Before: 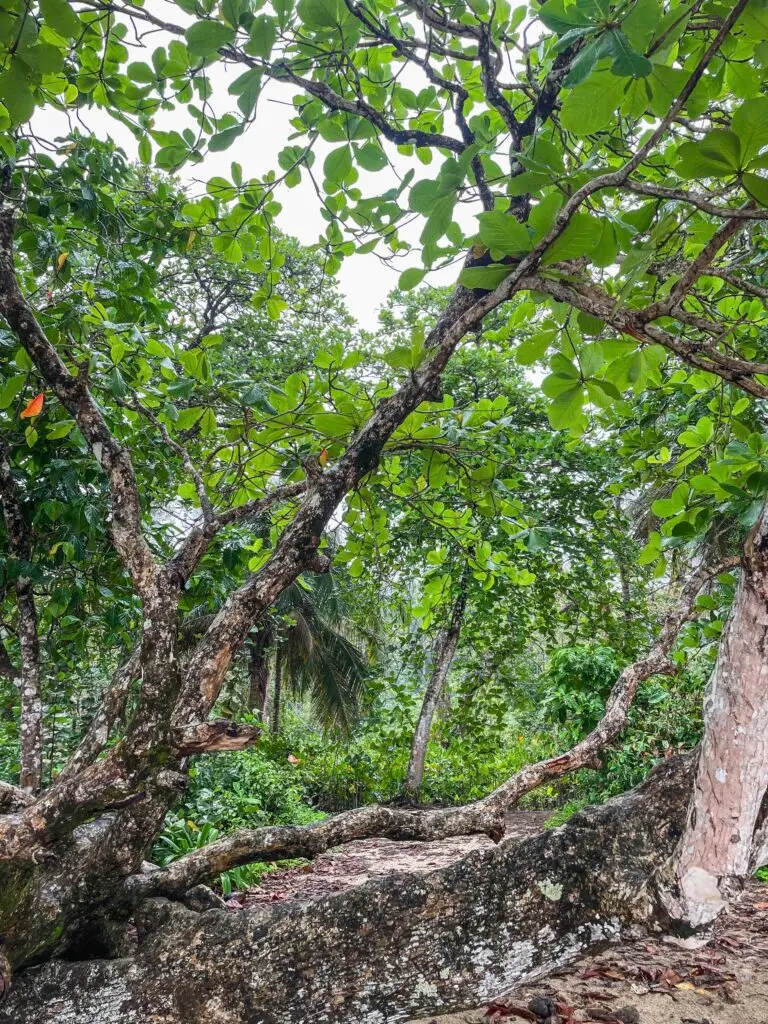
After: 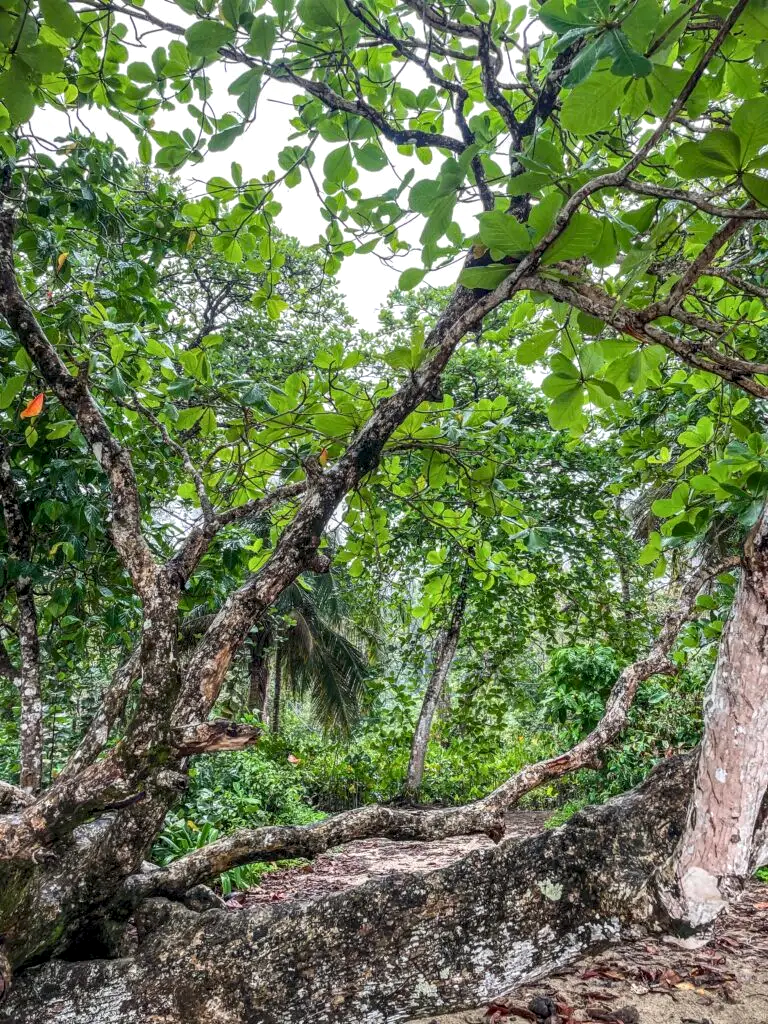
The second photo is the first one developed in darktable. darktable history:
local contrast: detail 130%
color balance: on, module defaults
